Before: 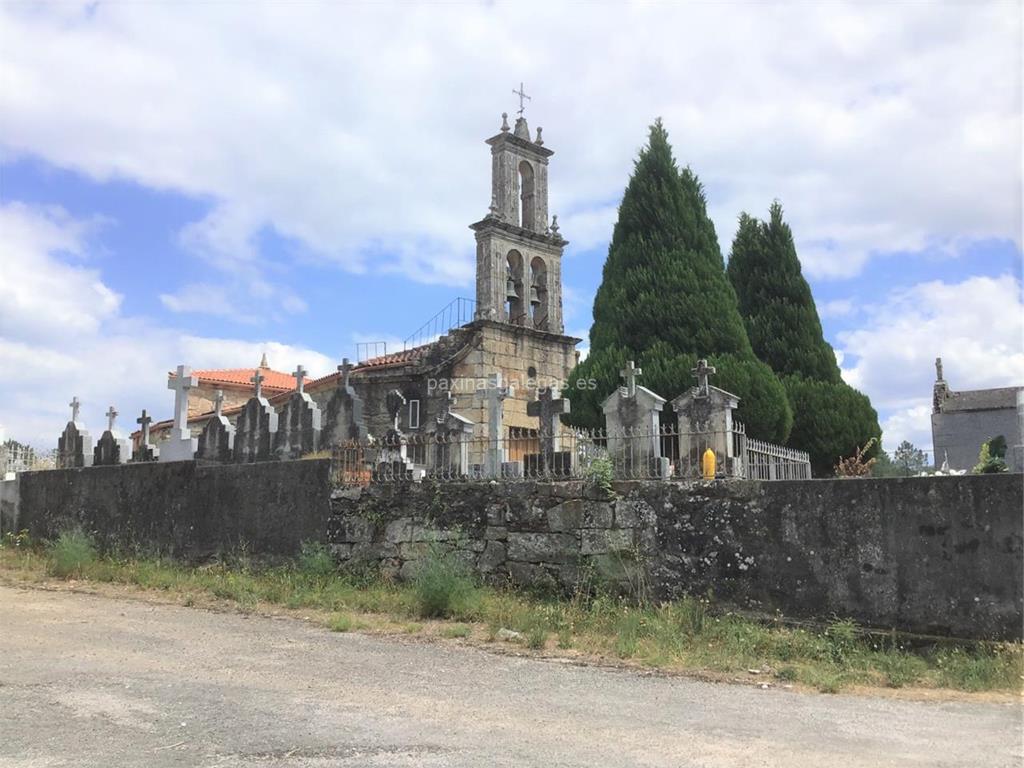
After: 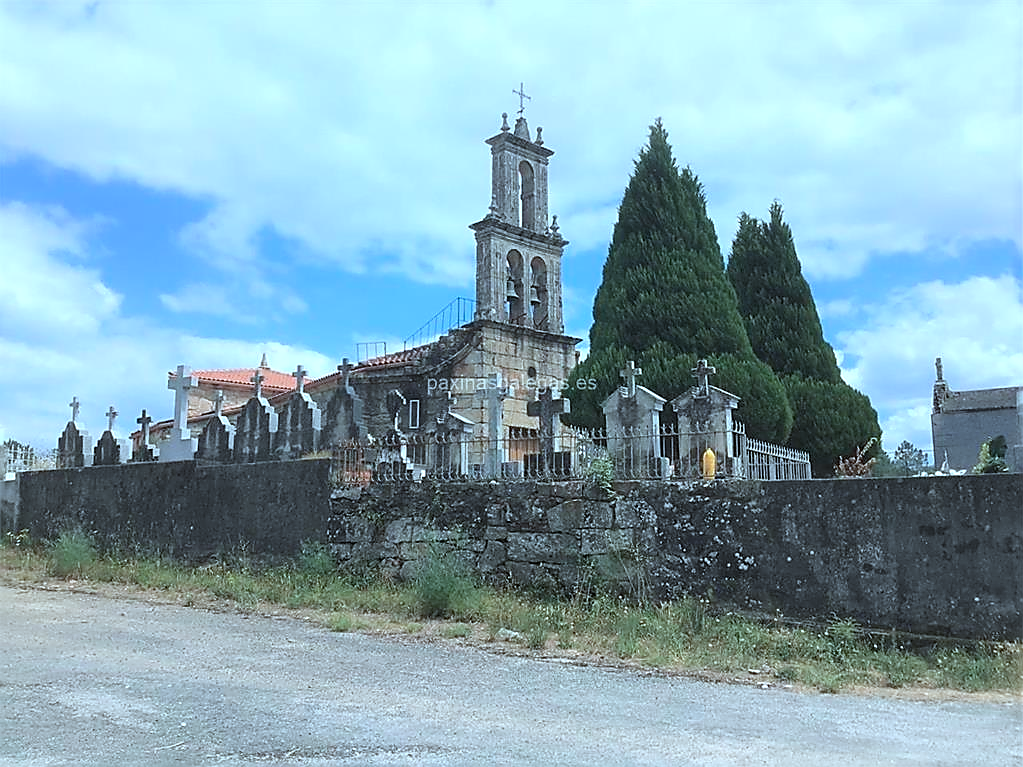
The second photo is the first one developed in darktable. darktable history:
sharpen: radius 1.4, amount 1.25, threshold 0.7
color correction: highlights a* -9.73, highlights b* -21.22
